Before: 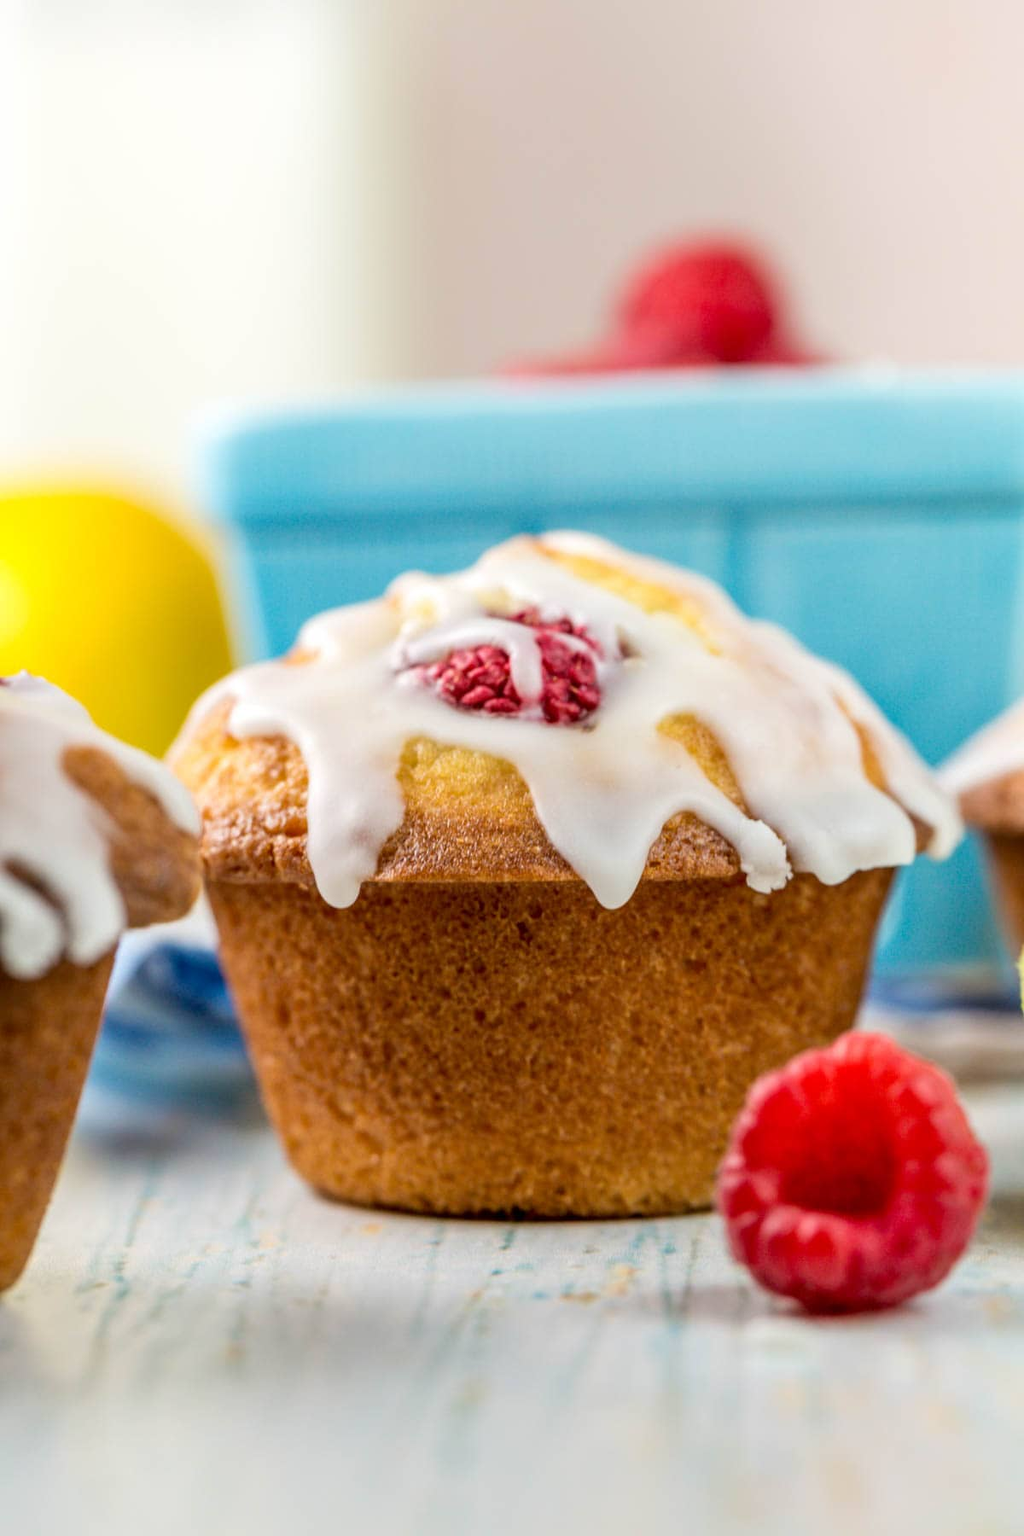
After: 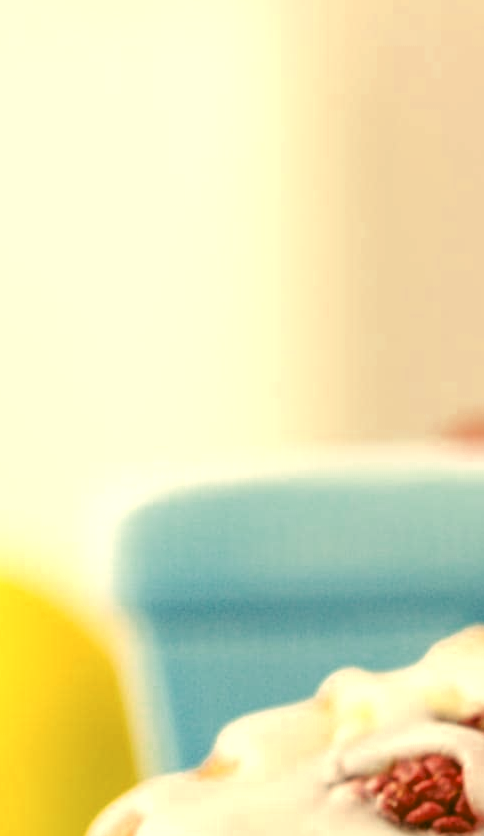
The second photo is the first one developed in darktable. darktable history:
color correction: highlights a* 5.71, highlights b* 33.63, shadows a* -25.44, shadows b* 4.04
exposure: exposure 0.373 EV, compensate exposure bias true, compensate highlight preservation false
color zones: curves: ch0 [(0, 0.5) (0.125, 0.4) (0.25, 0.5) (0.375, 0.4) (0.5, 0.4) (0.625, 0.35) (0.75, 0.35) (0.875, 0.5)]; ch1 [(0, 0.35) (0.125, 0.45) (0.25, 0.35) (0.375, 0.35) (0.5, 0.35) (0.625, 0.35) (0.75, 0.45) (0.875, 0.35)]; ch2 [(0, 0.6) (0.125, 0.5) (0.25, 0.5) (0.375, 0.6) (0.5, 0.6) (0.625, 0.5) (0.75, 0.5) (0.875, 0.5)]
crop and rotate: left 11.291%, top 0.114%, right 48.318%, bottom 53.44%
